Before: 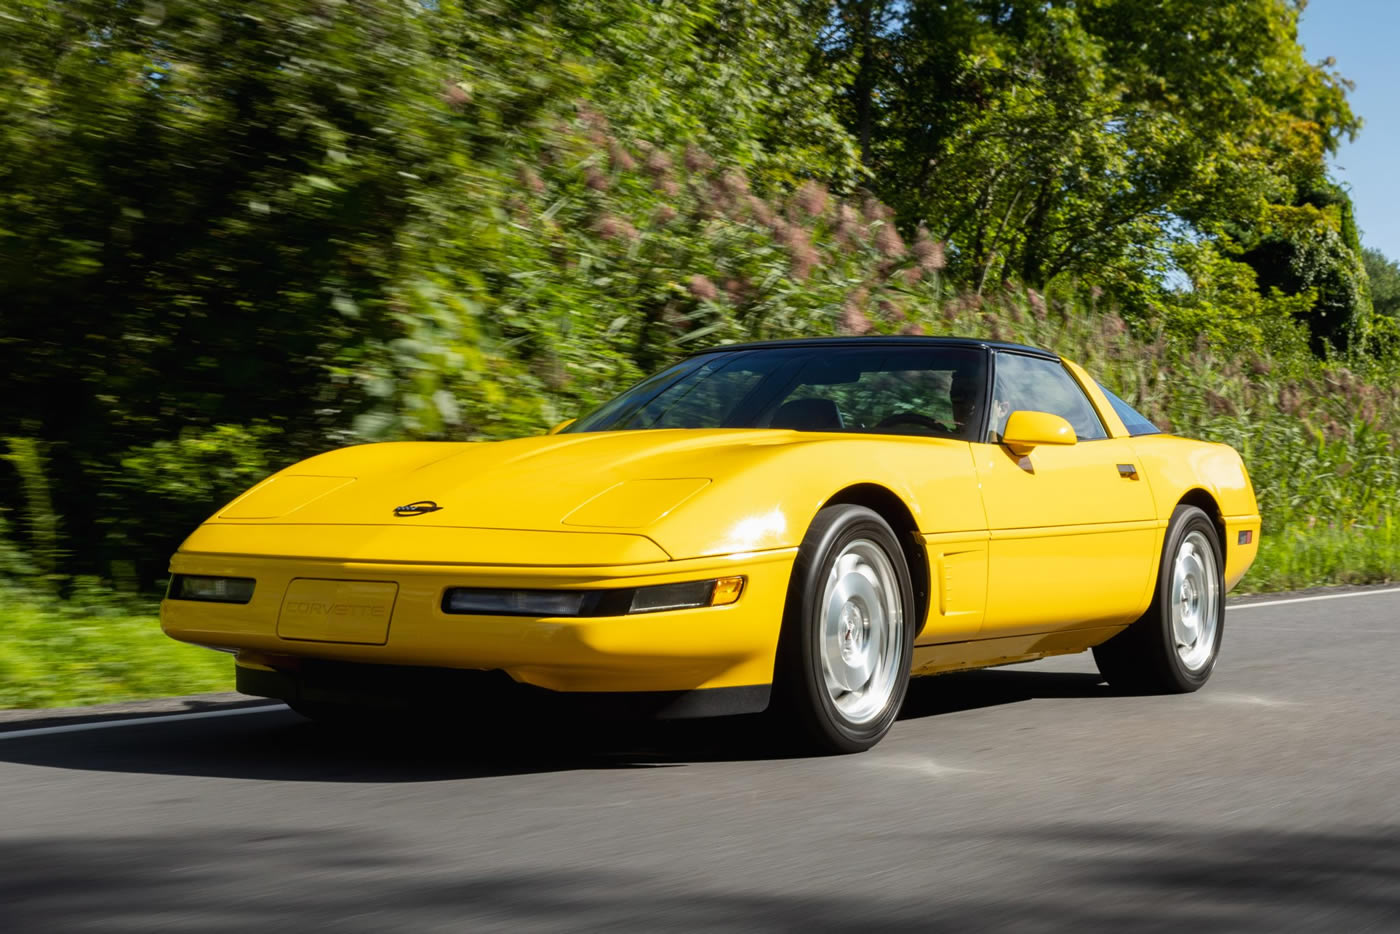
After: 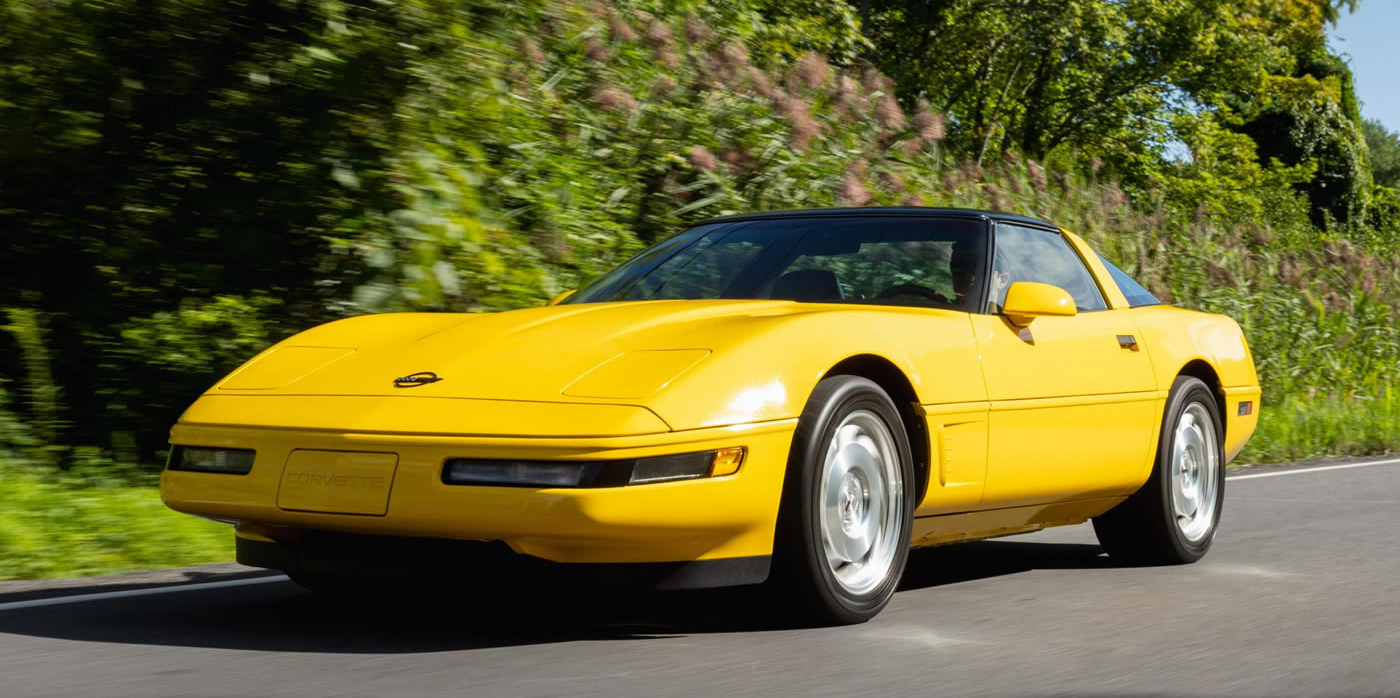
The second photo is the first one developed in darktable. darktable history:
crop: top 13.905%, bottom 11.258%
